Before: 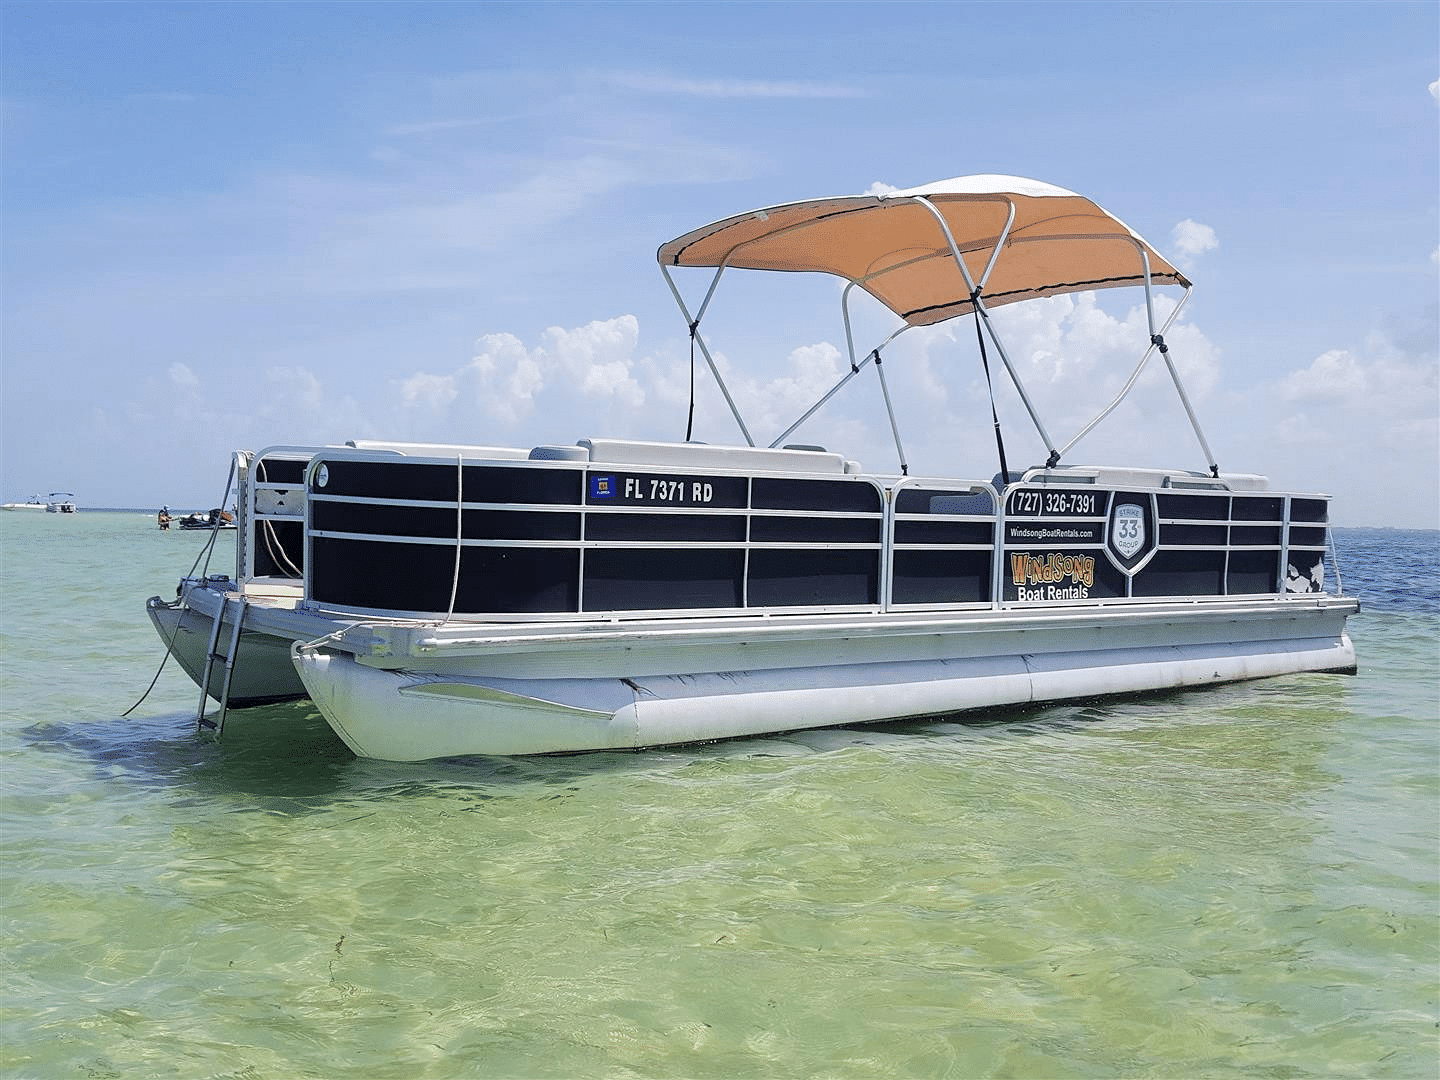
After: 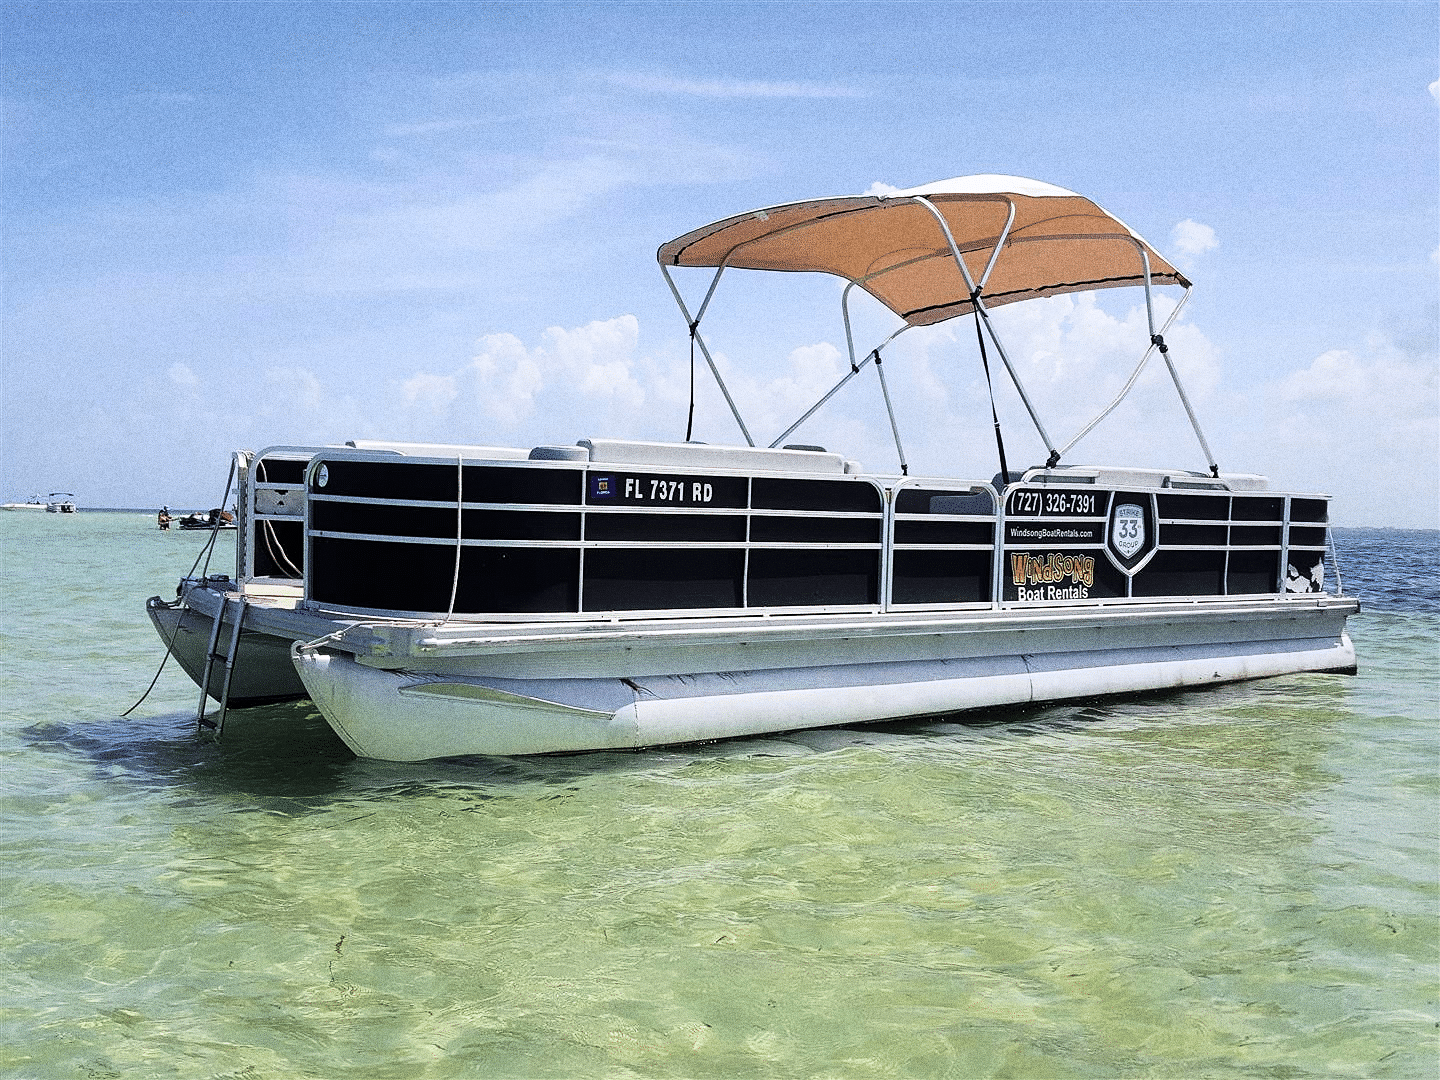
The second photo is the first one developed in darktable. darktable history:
tone curve: curves: ch0 [(0, 0) (0.042, 0.01) (0.223, 0.123) (0.59, 0.574) (0.802, 0.868) (1, 1)], color space Lab, linked channels, preserve colors none
grain: coarseness 0.09 ISO, strength 40%
